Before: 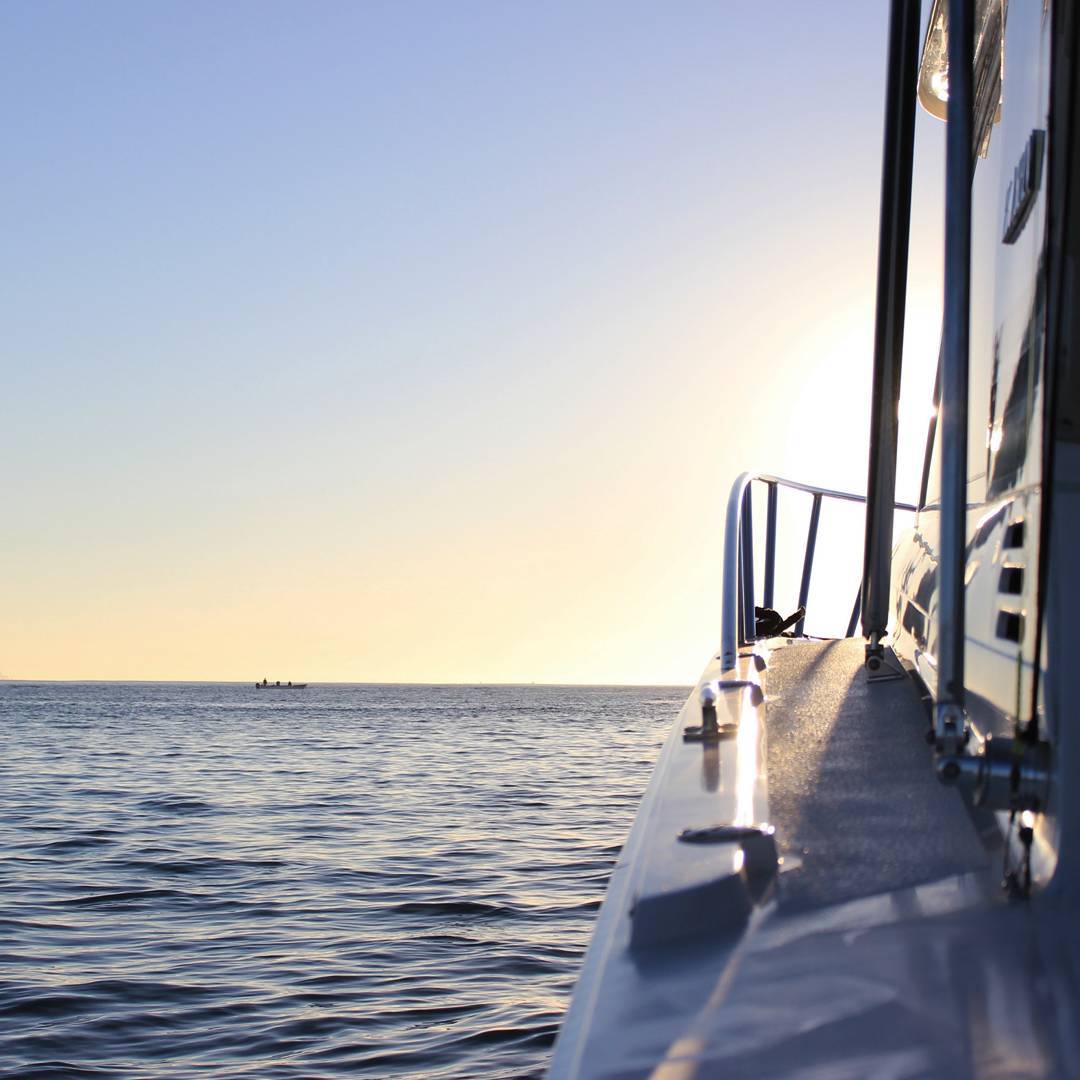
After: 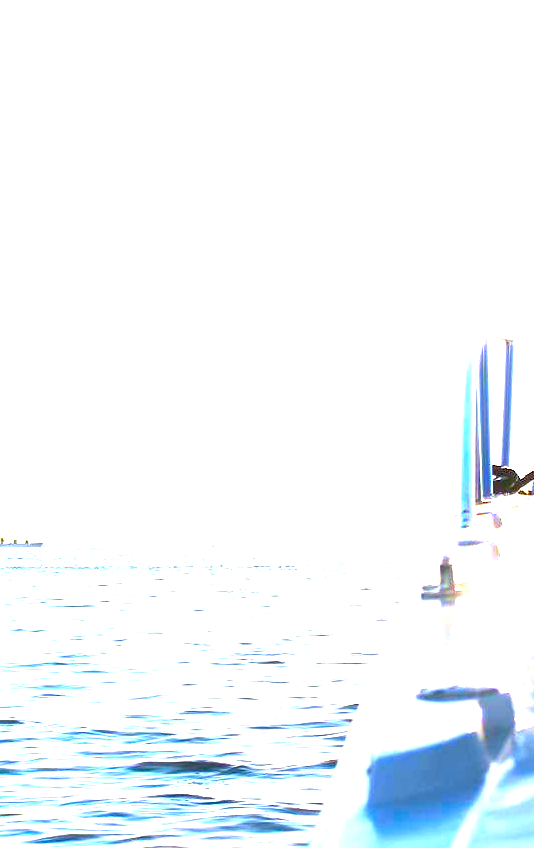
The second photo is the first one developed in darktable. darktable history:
crop and rotate: angle 0.02°, left 24.353%, top 13.219%, right 26.156%, bottom 8.224%
color correction: highlights a* -7.33, highlights b* 1.26, shadows a* -3.55, saturation 1.4
tone equalizer: on, module defaults
exposure: exposure 3 EV, compensate highlight preservation false
white balance: red 0.98, blue 1.034
